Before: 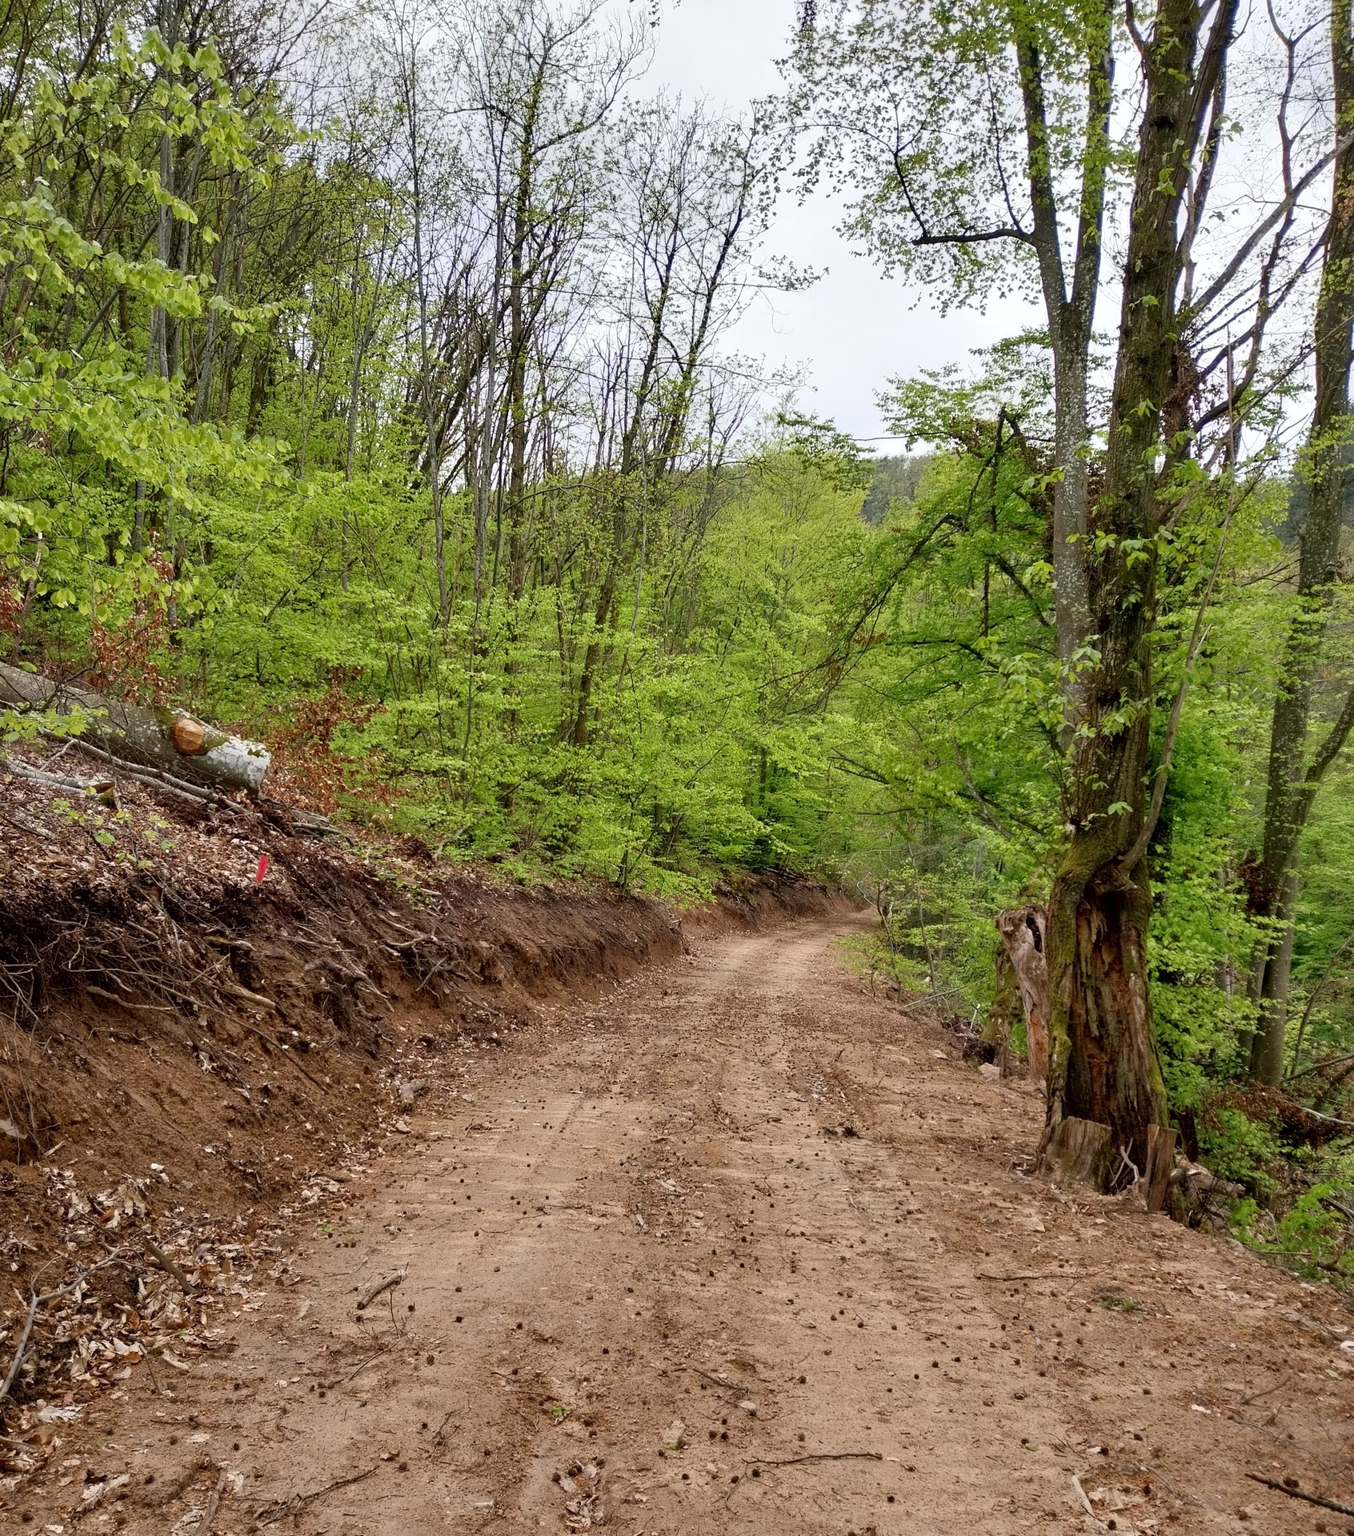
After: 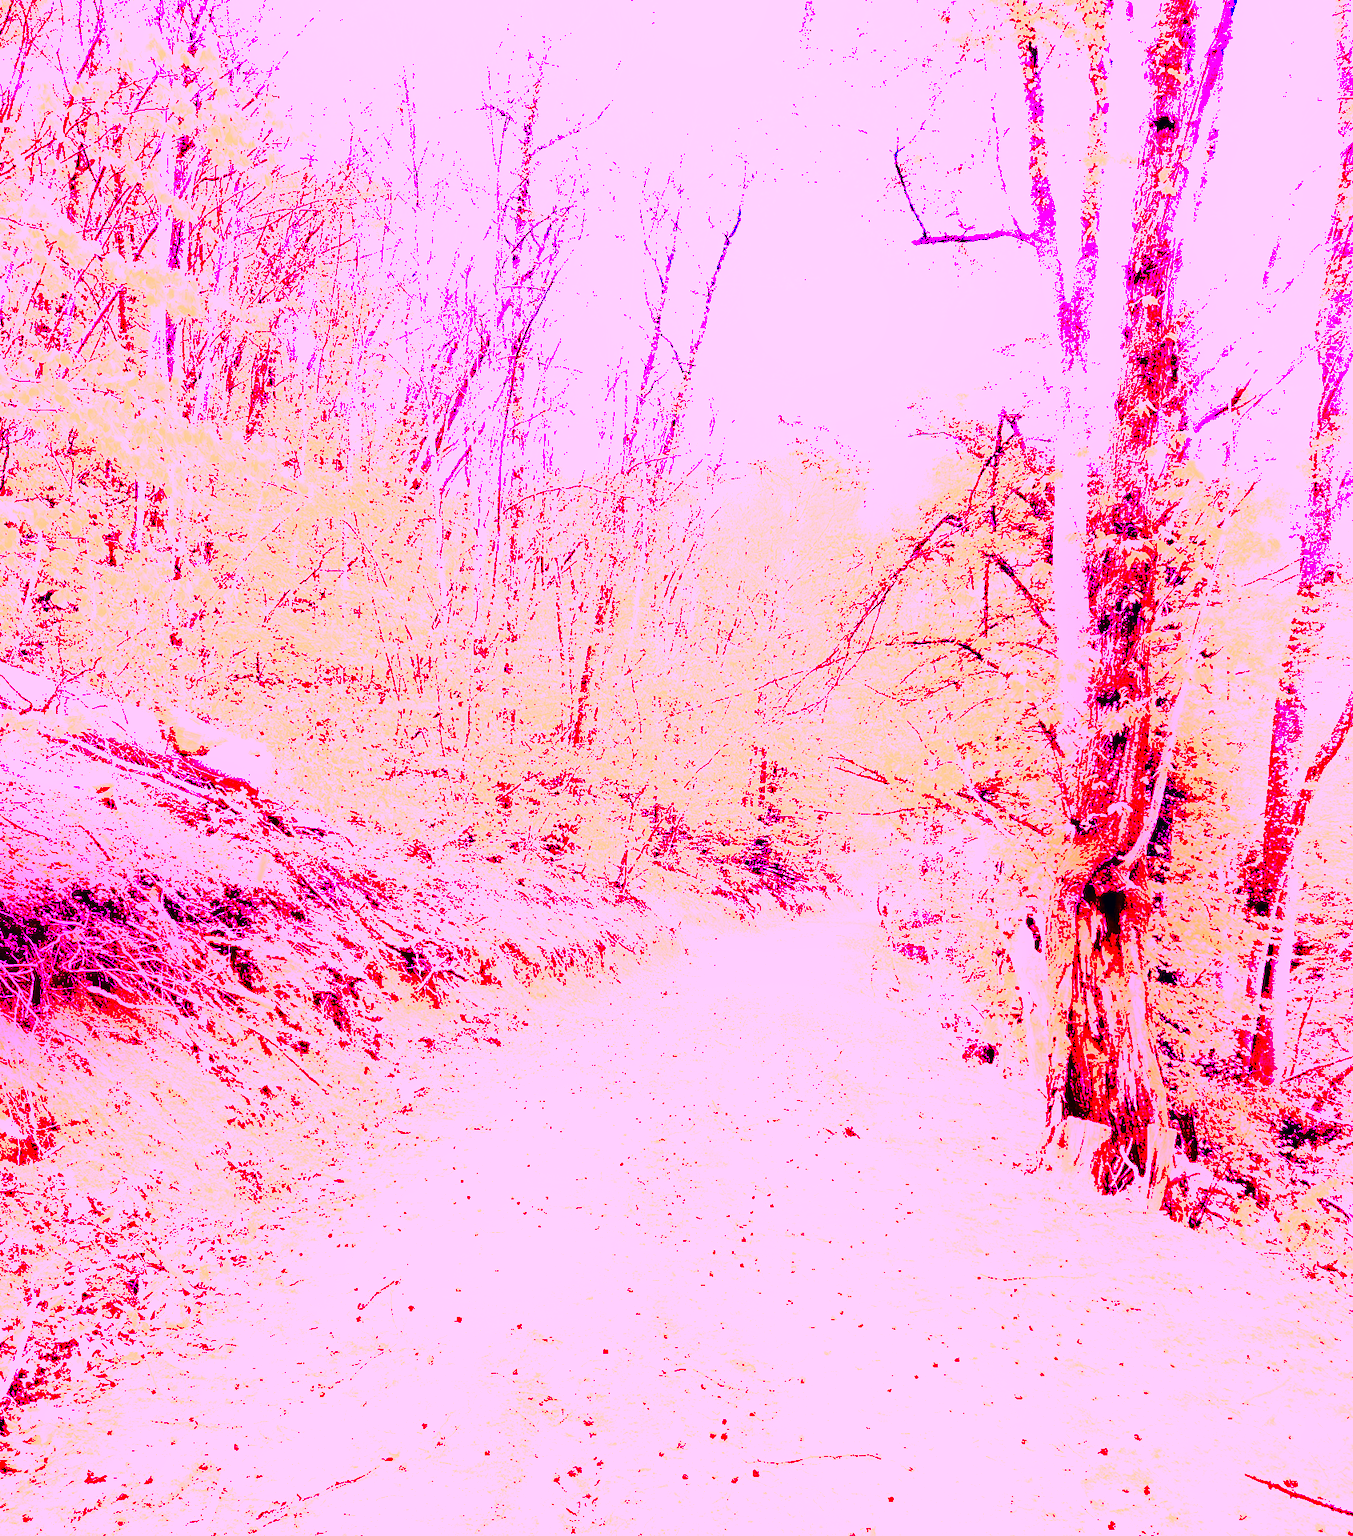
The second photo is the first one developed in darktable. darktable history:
rgb curve: curves: ch0 [(0, 0) (0.21, 0.15) (0.24, 0.21) (0.5, 0.75) (0.75, 0.96) (0.89, 0.99) (1, 1)]; ch1 [(0, 0.02) (0.21, 0.13) (0.25, 0.2) (0.5, 0.67) (0.75, 0.9) (0.89, 0.97) (1, 1)]; ch2 [(0, 0.02) (0.21, 0.13) (0.25, 0.2) (0.5, 0.67) (0.75, 0.9) (0.89, 0.97) (1, 1)], compensate middle gray true
color correction: highlights a* 0.207, highlights b* 2.7, shadows a* -0.874, shadows b* -4.78
shadows and highlights: soften with gaussian
color zones: curves: ch2 [(0, 0.5) (0.143, 0.5) (0.286, 0.416) (0.429, 0.5) (0.571, 0.5) (0.714, 0.5) (0.857, 0.5) (1, 0.5)]
white balance: red 8, blue 8
